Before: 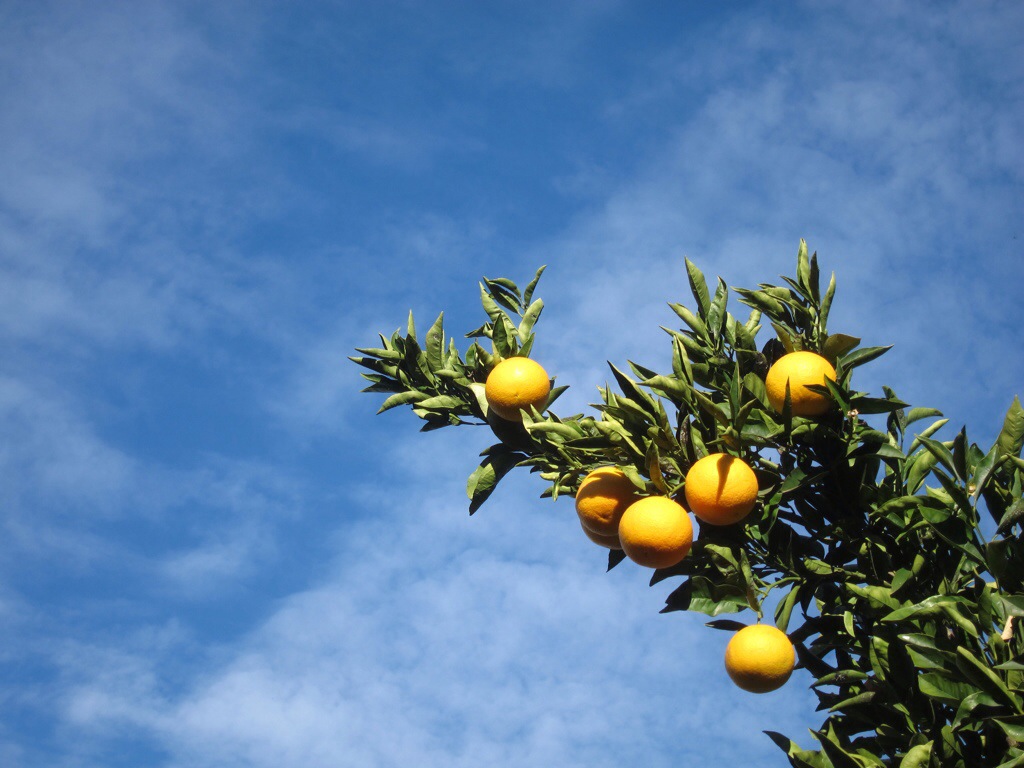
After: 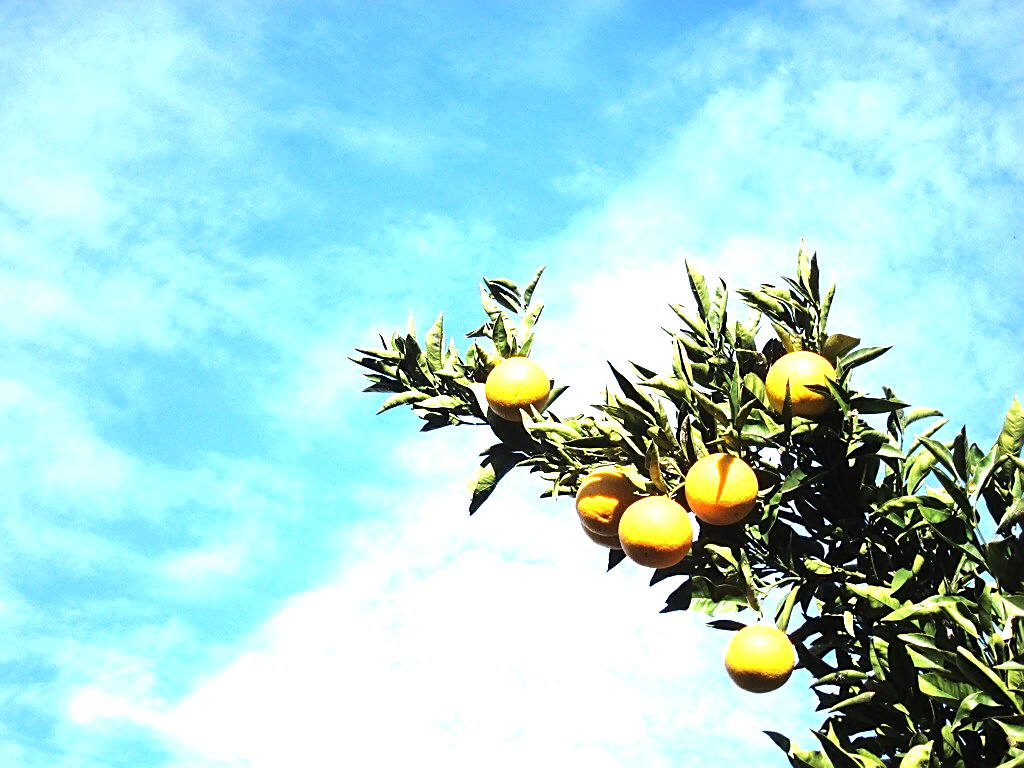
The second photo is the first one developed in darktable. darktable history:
exposure: black level correction 0, exposure 1.199 EV, compensate highlight preservation false
sharpen: on, module defaults
tone equalizer: -8 EV -1.11 EV, -7 EV -0.982 EV, -6 EV -0.896 EV, -5 EV -0.554 EV, -3 EV 0.555 EV, -2 EV 0.85 EV, -1 EV 1.01 EV, +0 EV 1.07 EV, edges refinement/feathering 500, mask exposure compensation -1.57 EV, preserve details no
